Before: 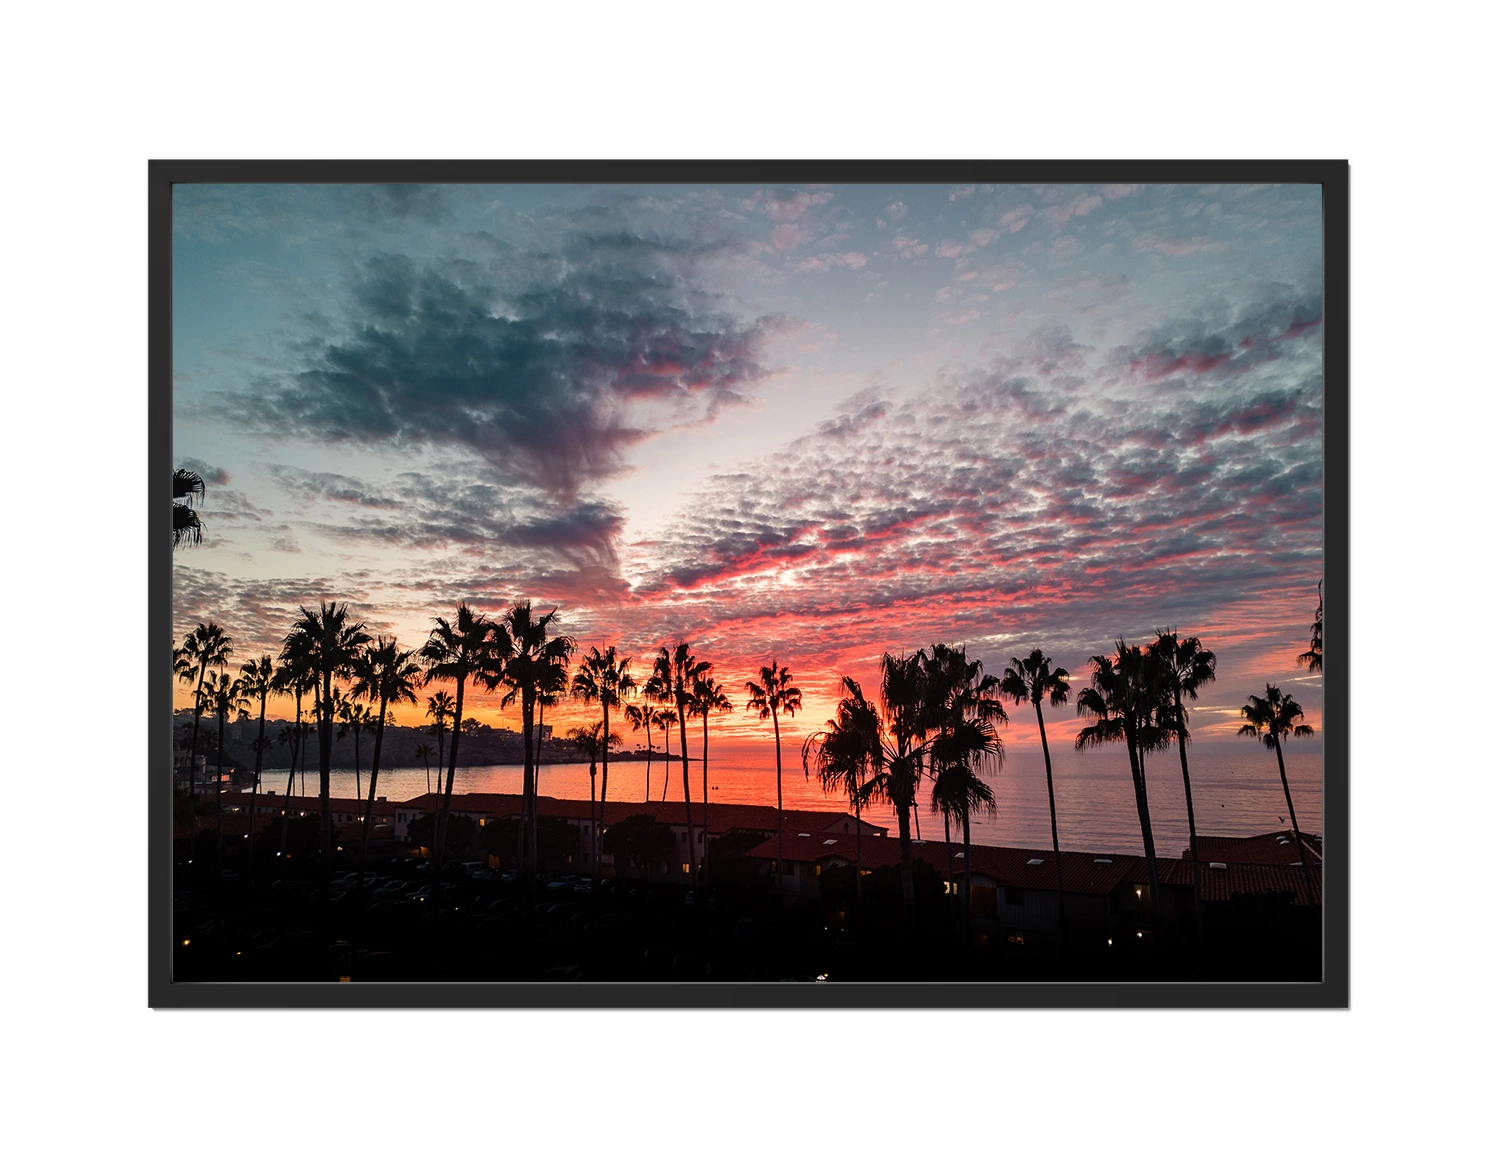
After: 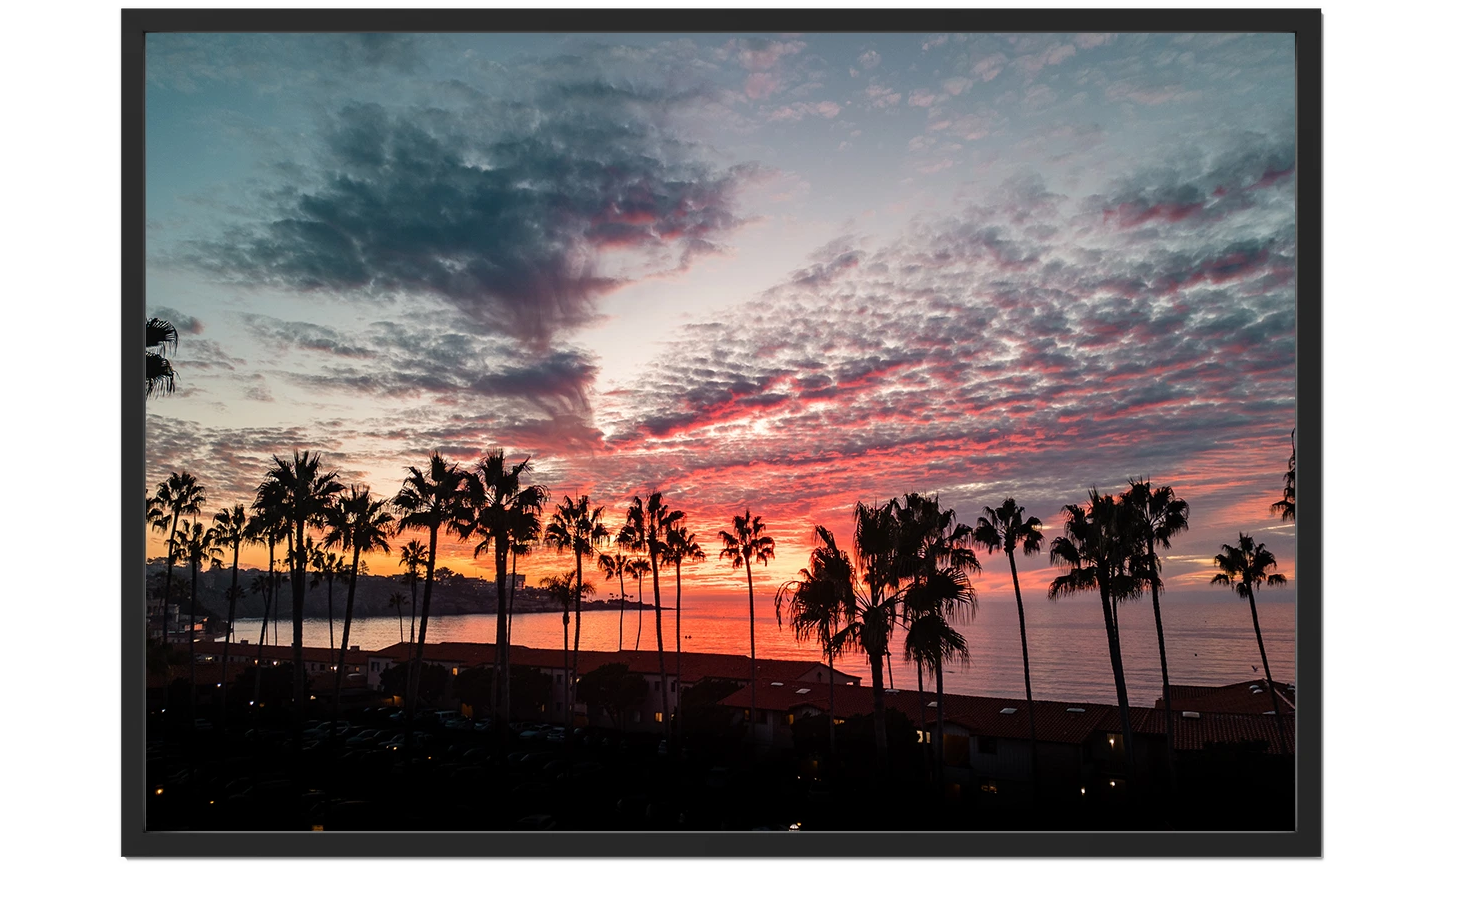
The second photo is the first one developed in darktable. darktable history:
crop and rotate: left 1.882%, top 12.978%, right 0.243%, bottom 9.207%
